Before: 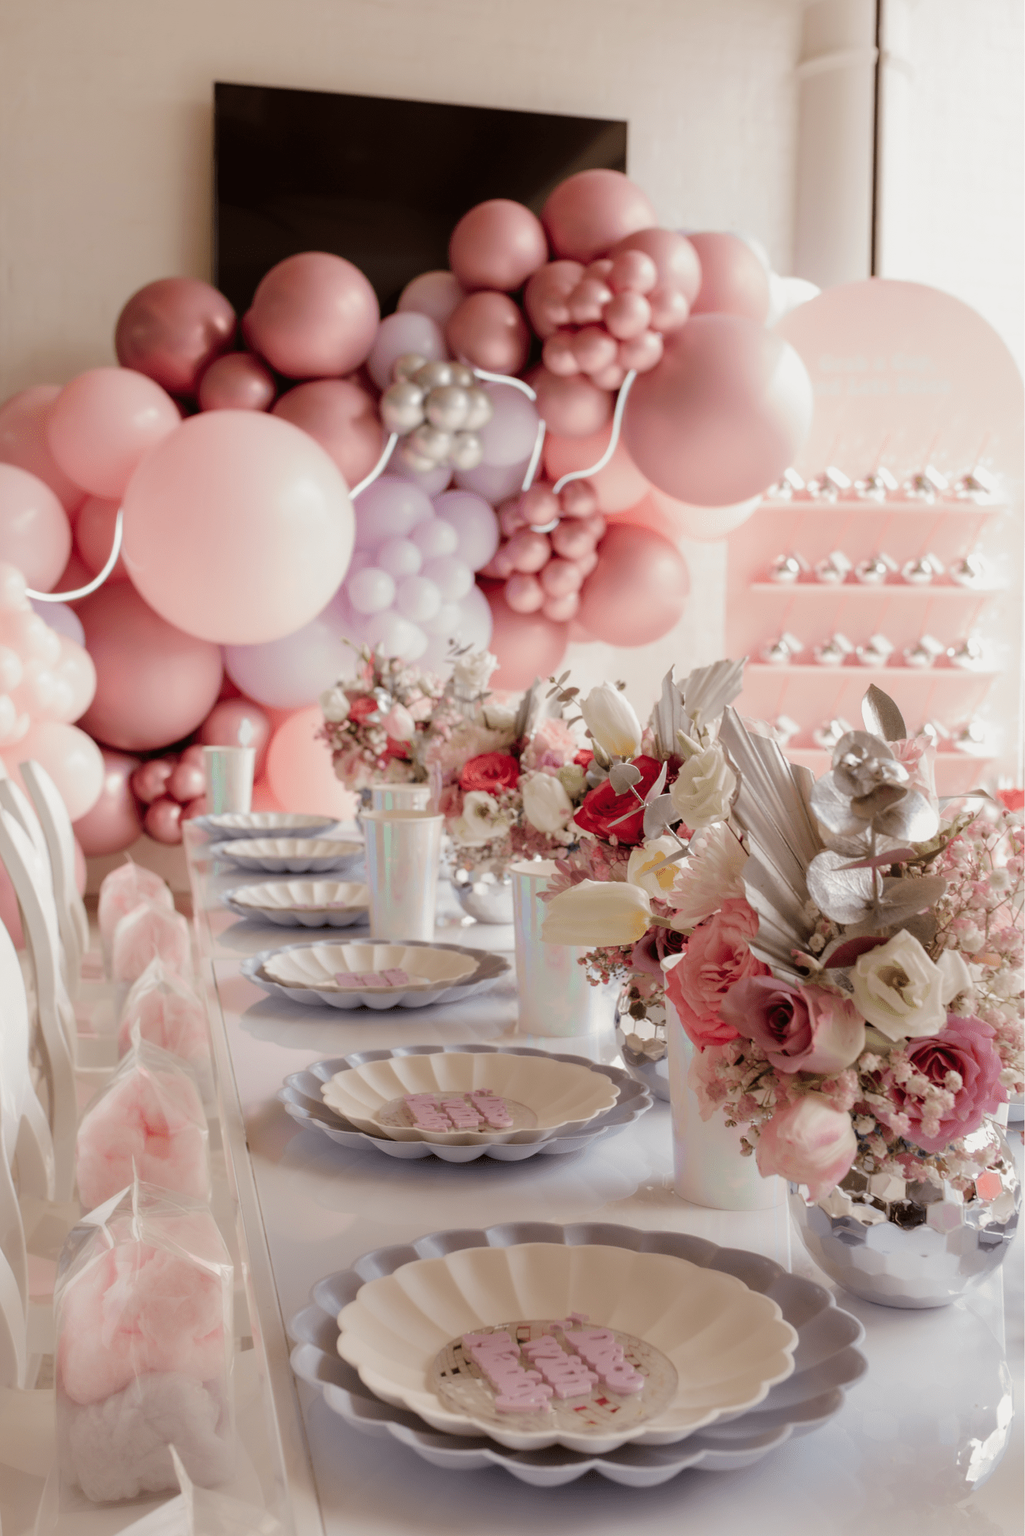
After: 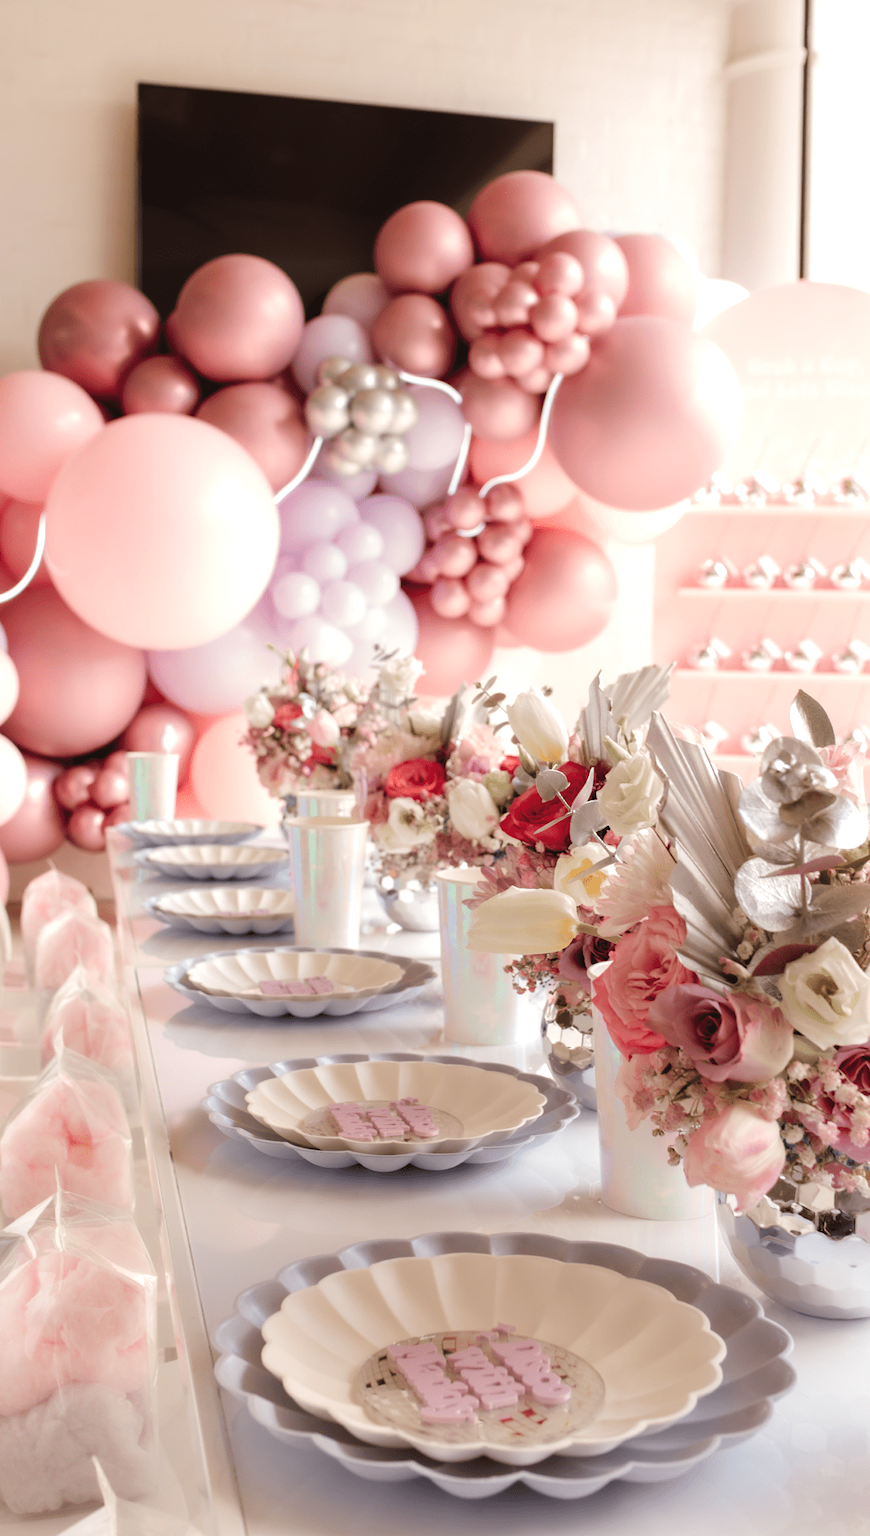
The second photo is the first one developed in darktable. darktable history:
crop: left 7.598%, right 7.873%
exposure: black level correction -0.002, exposure 0.54 EV, compensate highlight preservation false
